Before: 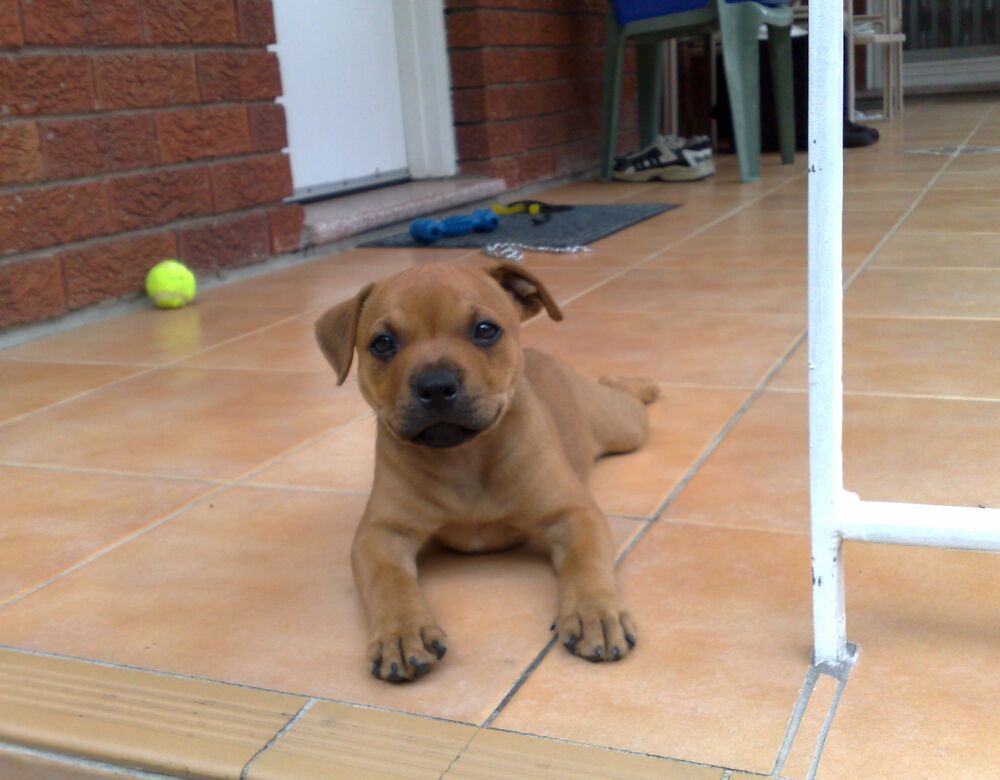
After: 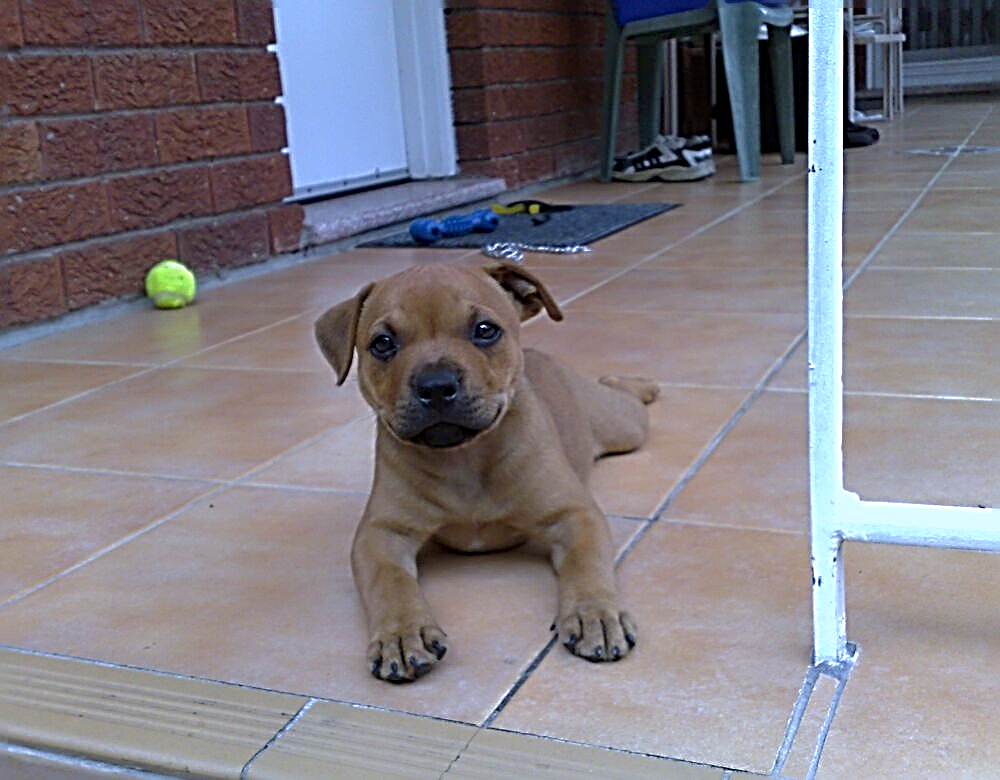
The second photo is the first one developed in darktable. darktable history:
sharpen: radius 3.158, amount 1.731
white balance: red 0.871, blue 1.249
rgb curve: curves: ch0 [(0, 0) (0.175, 0.154) (0.785, 0.663) (1, 1)]
